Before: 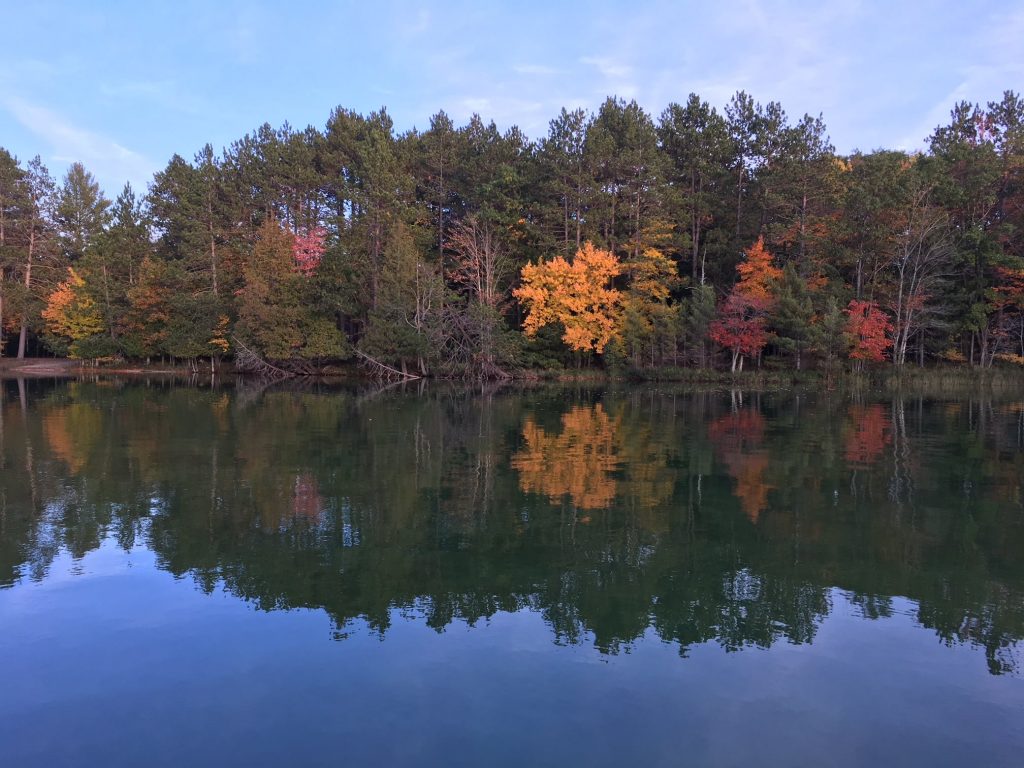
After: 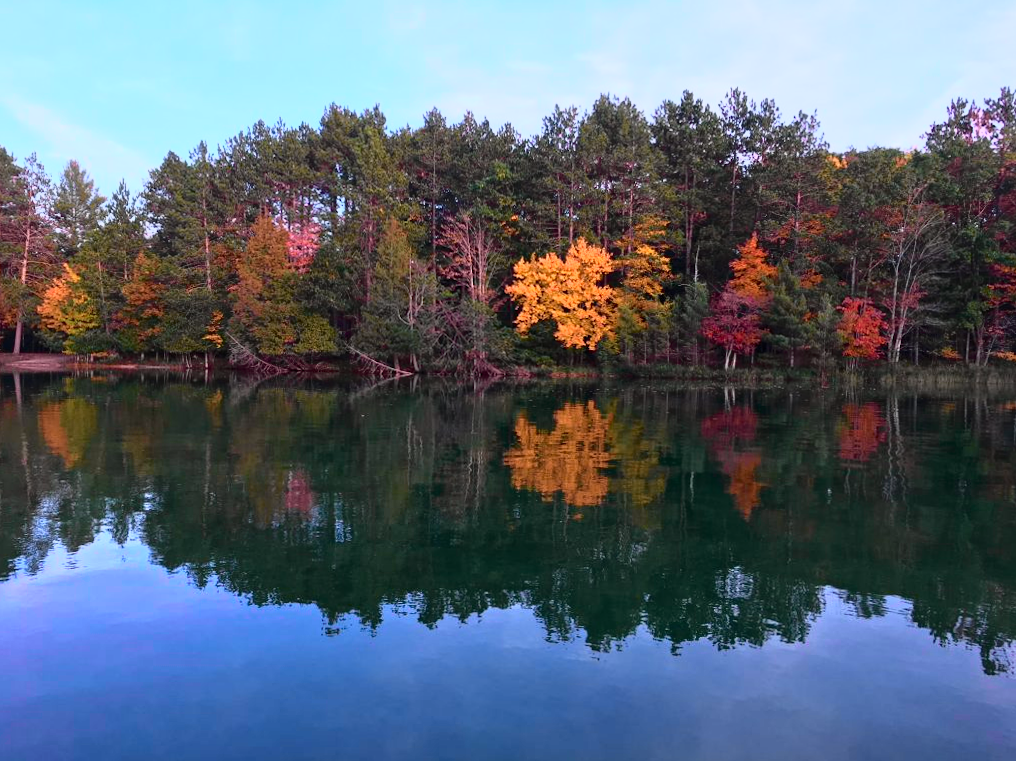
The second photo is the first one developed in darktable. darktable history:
tone curve: curves: ch0 [(0, 0) (0.046, 0.031) (0.163, 0.114) (0.391, 0.432) (0.488, 0.561) (0.695, 0.839) (0.785, 0.904) (1, 0.965)]; ch1 [(0, 0) (0.248, 0.252) (0.427, 0.412) (0.482, 0.462) (0.499, 0.497) (0.518, 0.52) (0.535, 0.577) (0.585, 0.623) (0.679, 0.743) (0.788, 0.809) (1, 1)]; ch2 [(0, 0) (0.313, 0.262) (0.427, 0.417) (0.473, 0.47) (0.503, 0.503) (0.523, 0.515) (0.557, 0.596) (0.598, 0.646) (0.708, 0.771) (1, 1)], color space Lab, independent channels, preserve colors none
rotate and perspective: rotation 0.192°, lens shift (horizontal) -0.015, crop left 0.005, crop right 0.996, crop top 0.006, crop bottom 0.99
